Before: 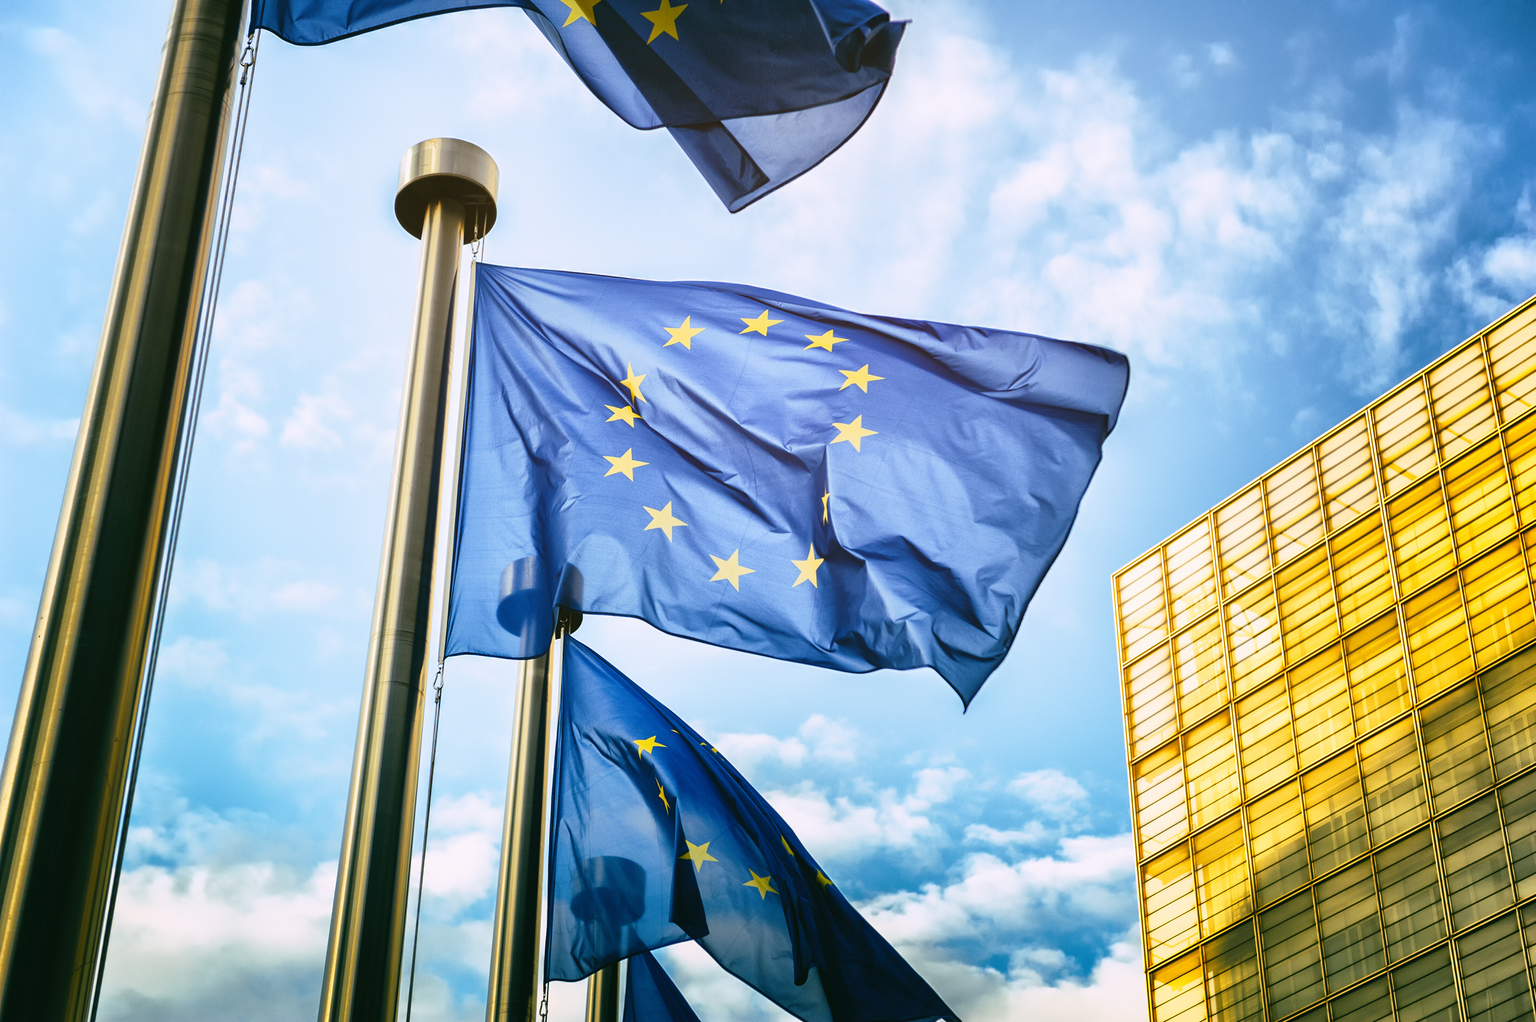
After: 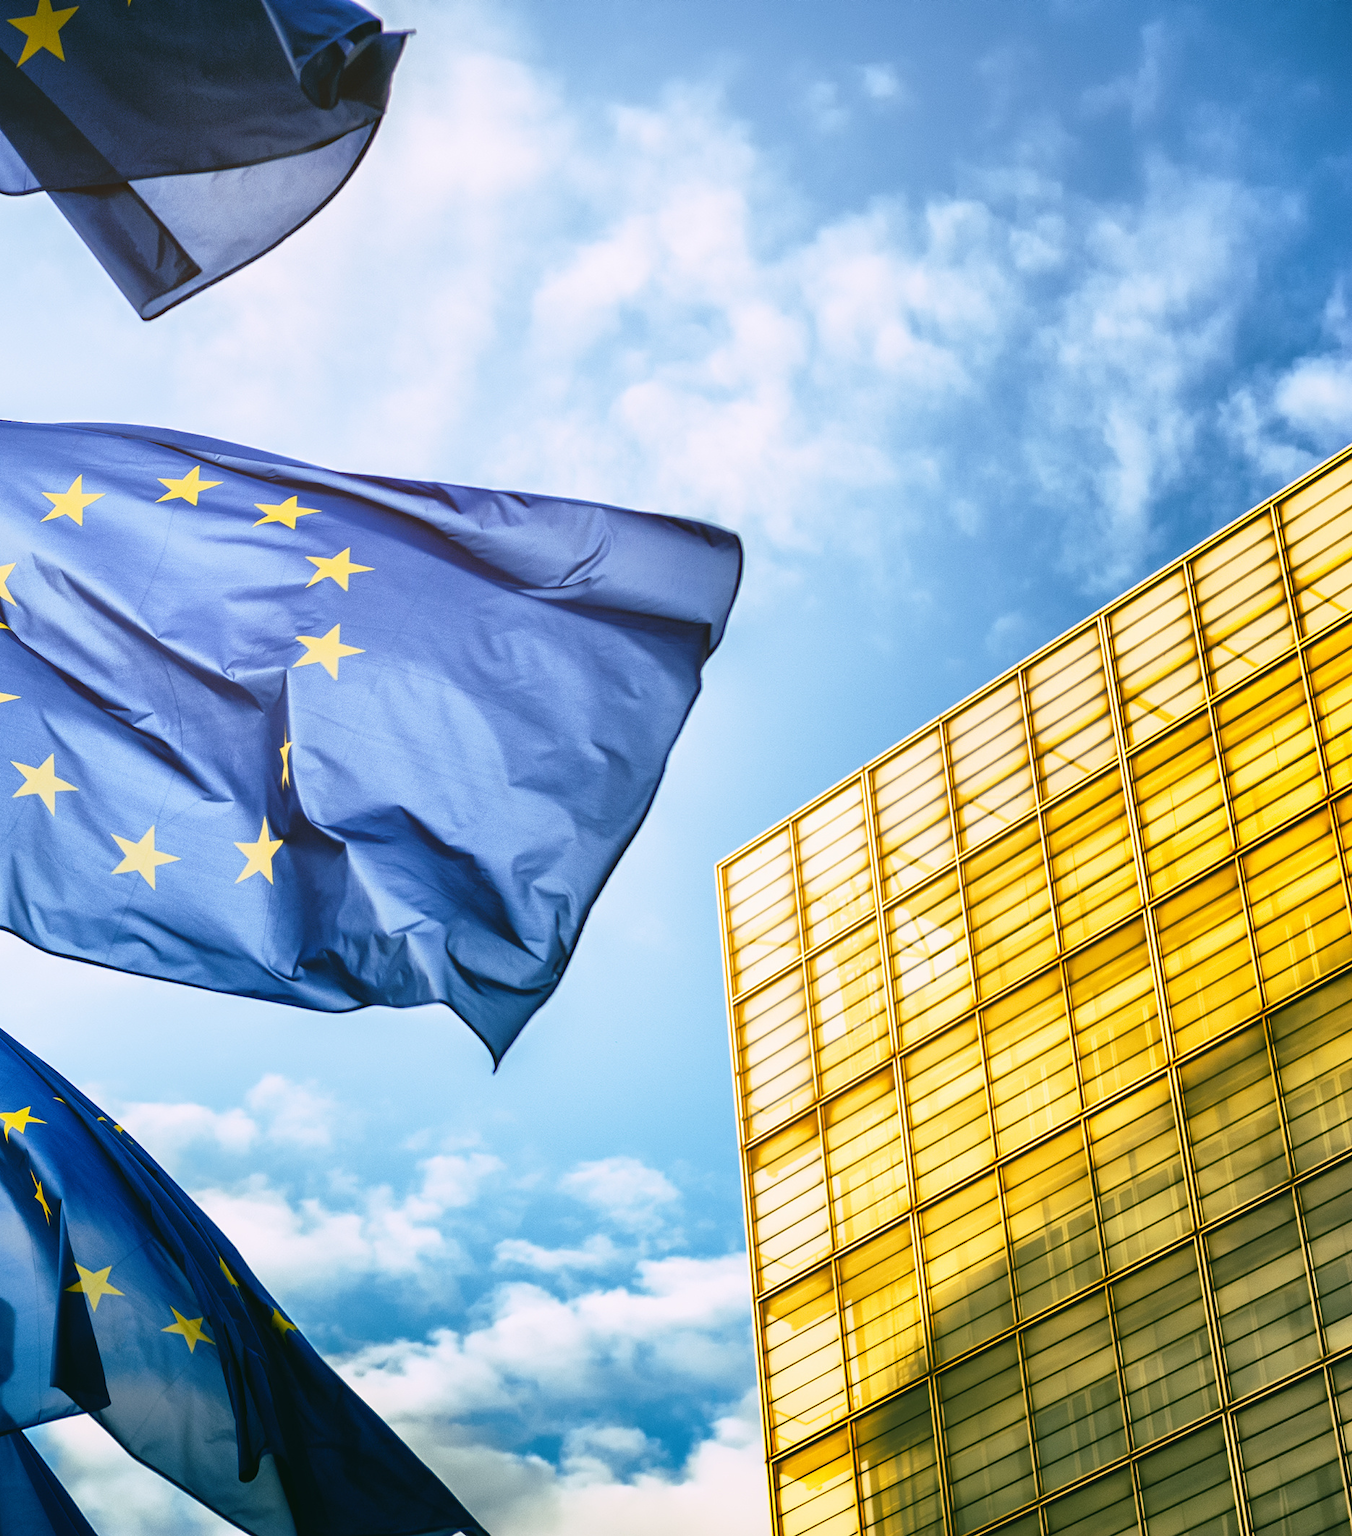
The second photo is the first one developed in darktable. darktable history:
crop: left 41.386%
